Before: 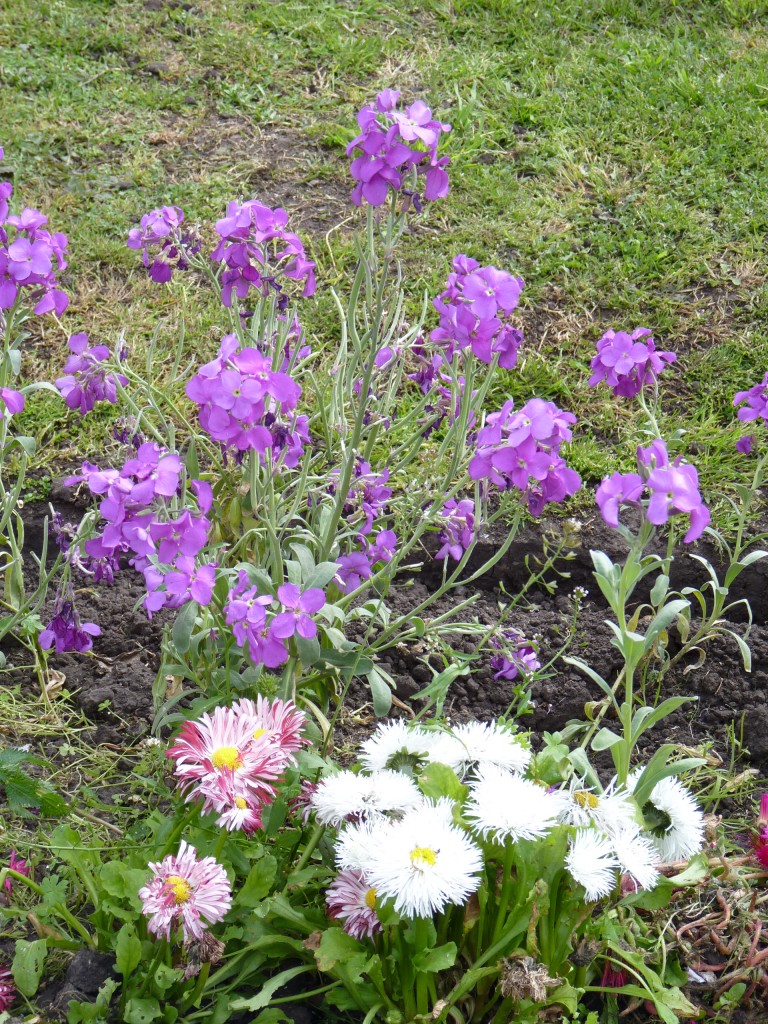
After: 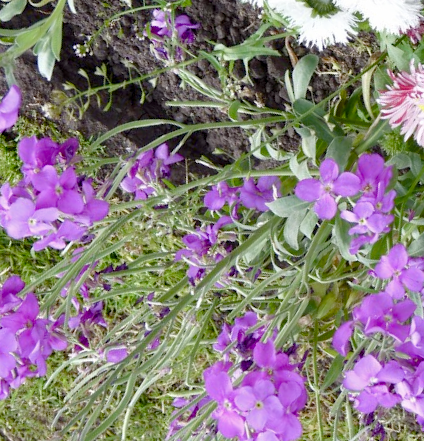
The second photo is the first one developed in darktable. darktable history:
crop and rotate: angle 146.9°, left 9.148%, top 15.6%, right 4.382%, bottom 16.91%
color balance rgb: global offset › luminance -0.495%, perceptual saturation grading › global saturation 20%, perceptual saturation grading › highlights -50.003%, perceptual saturation grading › shadows 31.127%
